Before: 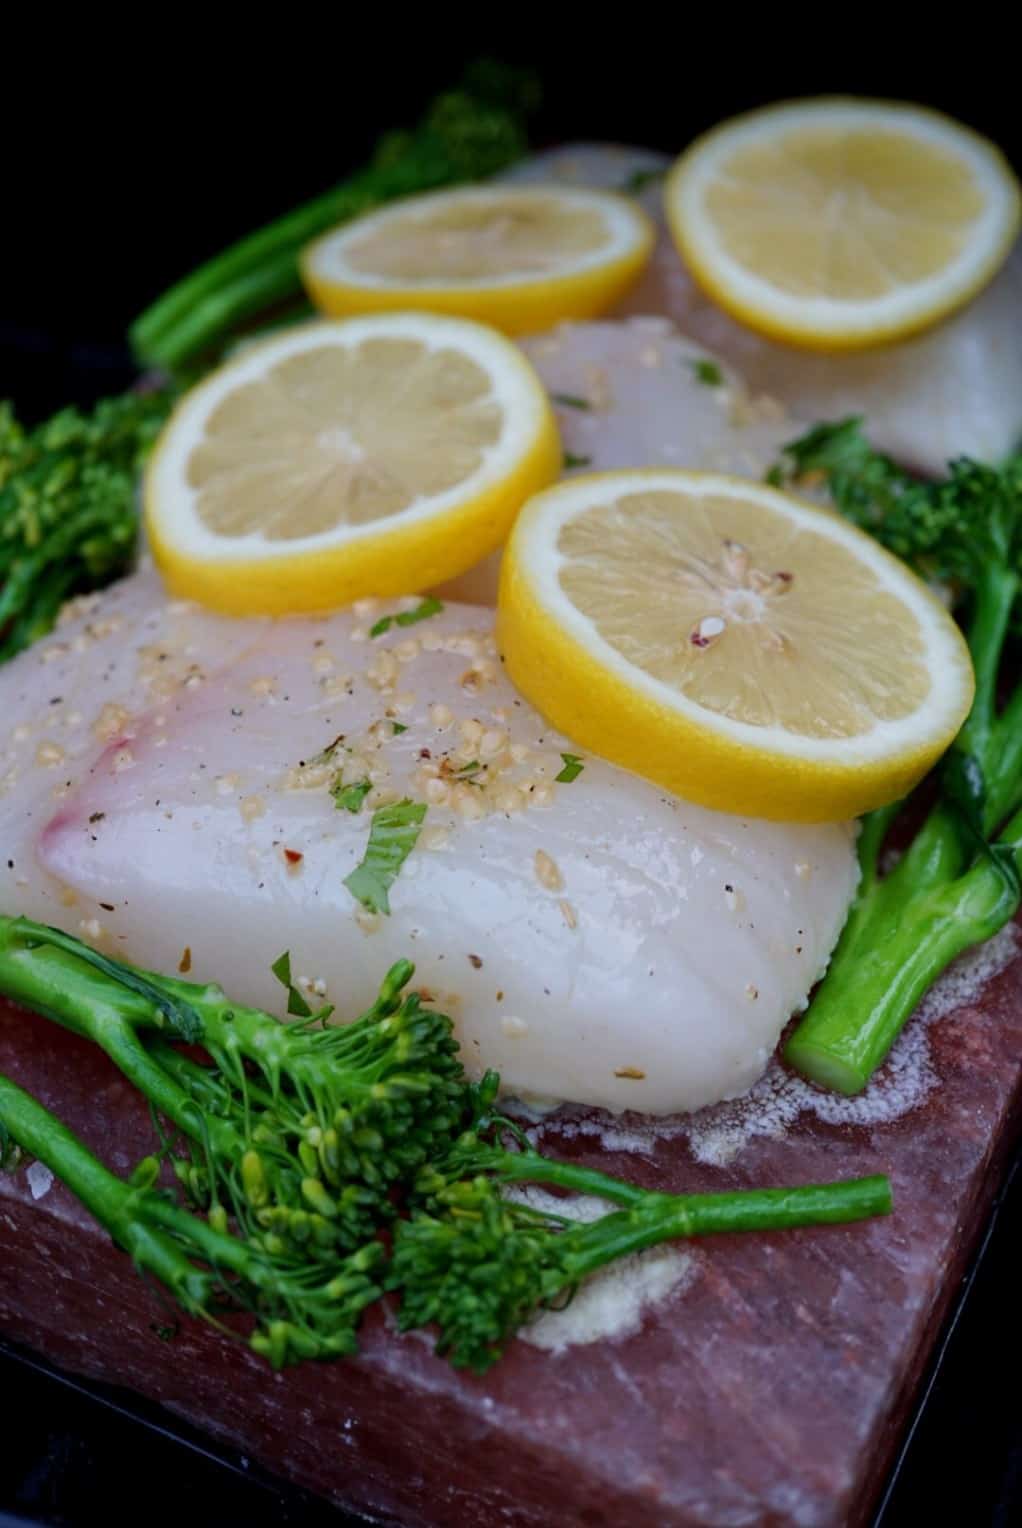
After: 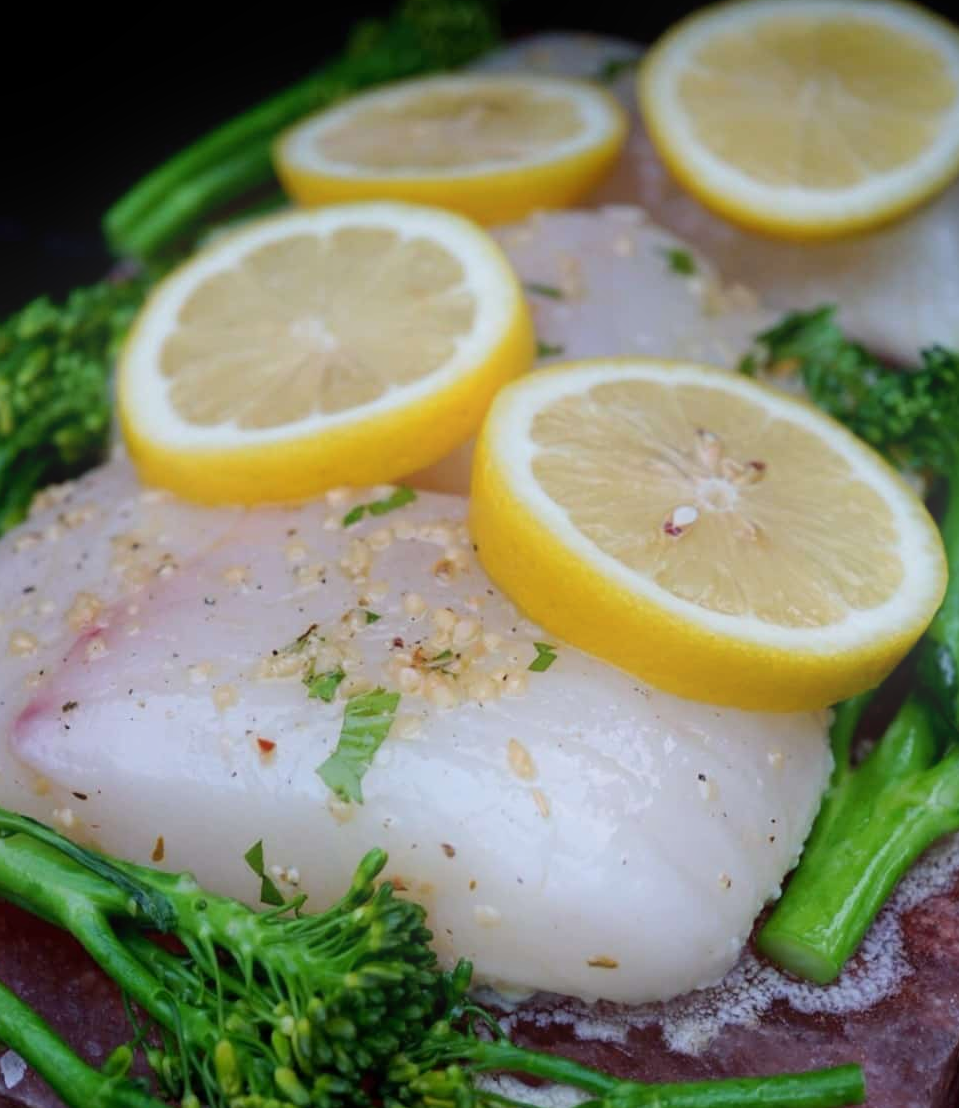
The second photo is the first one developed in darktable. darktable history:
tone equalizer: on, module defaults
bloom: on, module defaults
crop: left 2.737%, top 7.287%, right 3.421%, bottom 20.179%
